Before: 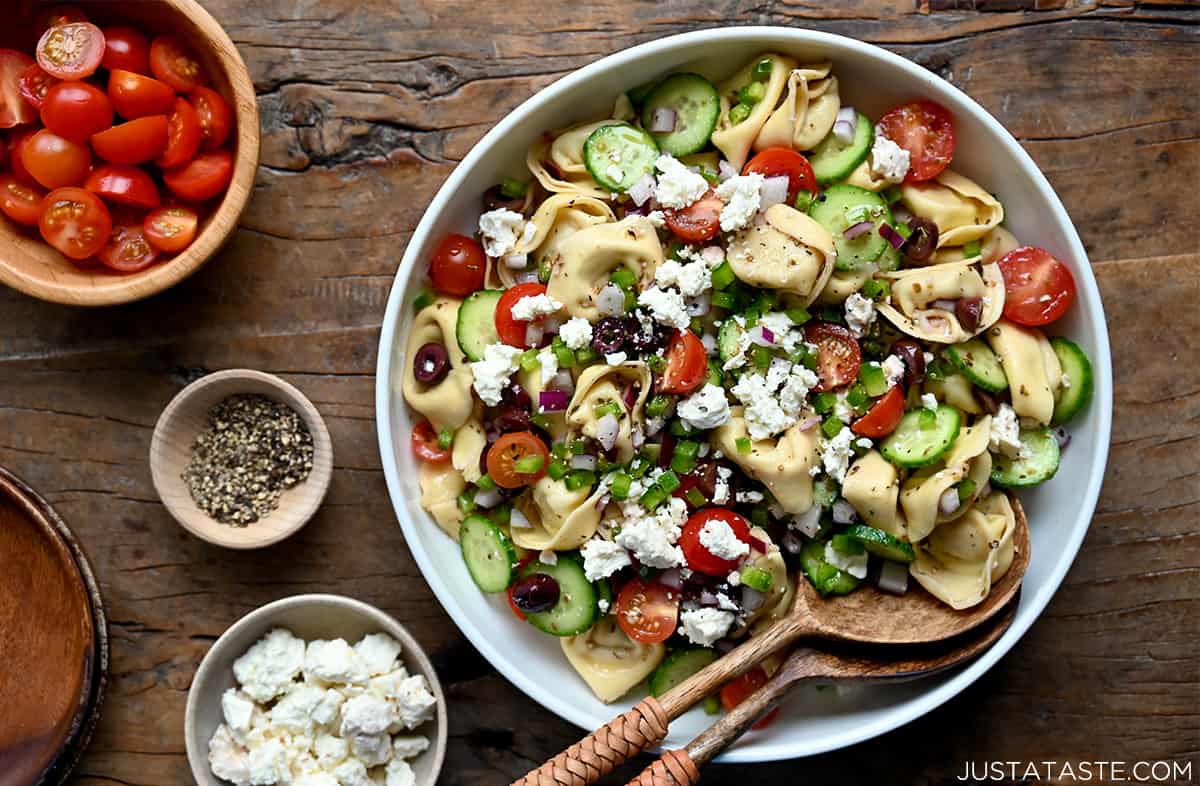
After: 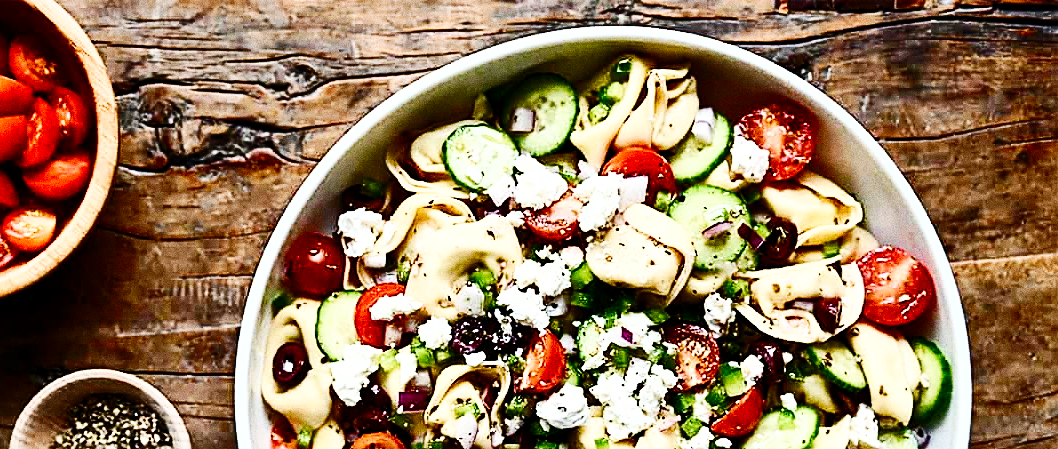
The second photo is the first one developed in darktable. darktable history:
crop and rotate: left 11.812%, bottom 42.776%
contrast brightness saturation: contrast 0.28
base curve: curves: ch0 [(0, 0) (0.036, 0.025) (0.121, 0.166) (0.206, 0.329) (0.605, 0.79) (1, 1)], preserve colors none
grain: coarseness 0.09 ISO, strength 40%
sharpen: on, module defaults
tone equalizer: -8 EV -0.417 EV, -7 EV -0.389 EV, -6 EV -0.333 EV, -5 EV -0.222 EV, -3 EV 0.222 EV, -2 EV 0.333 EV, -1 EV 0.389 EV, +0 EV 0.417 EV, edges refinement/feathering 500, mask exposure compensation -1.57 EV, preserve details no
color balance rgb: perceptual saturation grading › global saturation 20%, perceptual saturation grading › highlights -50%, perceptual saturation grading › shadows 30%
shadows and highlights: low approximation 0.01, soften with gaussian
